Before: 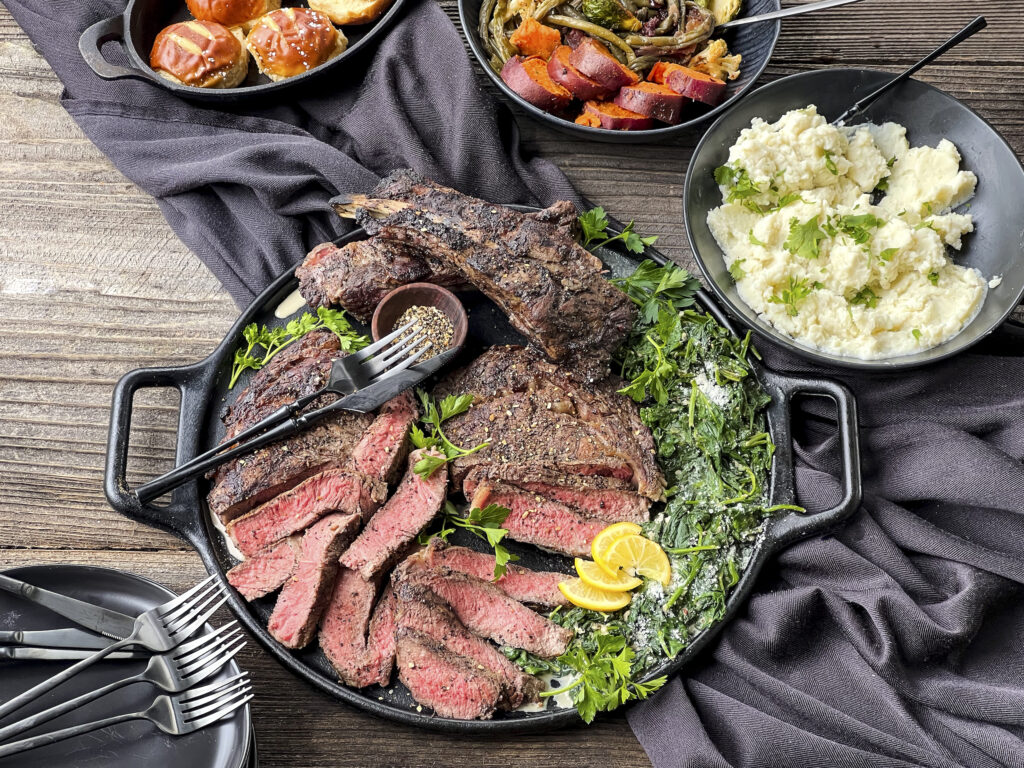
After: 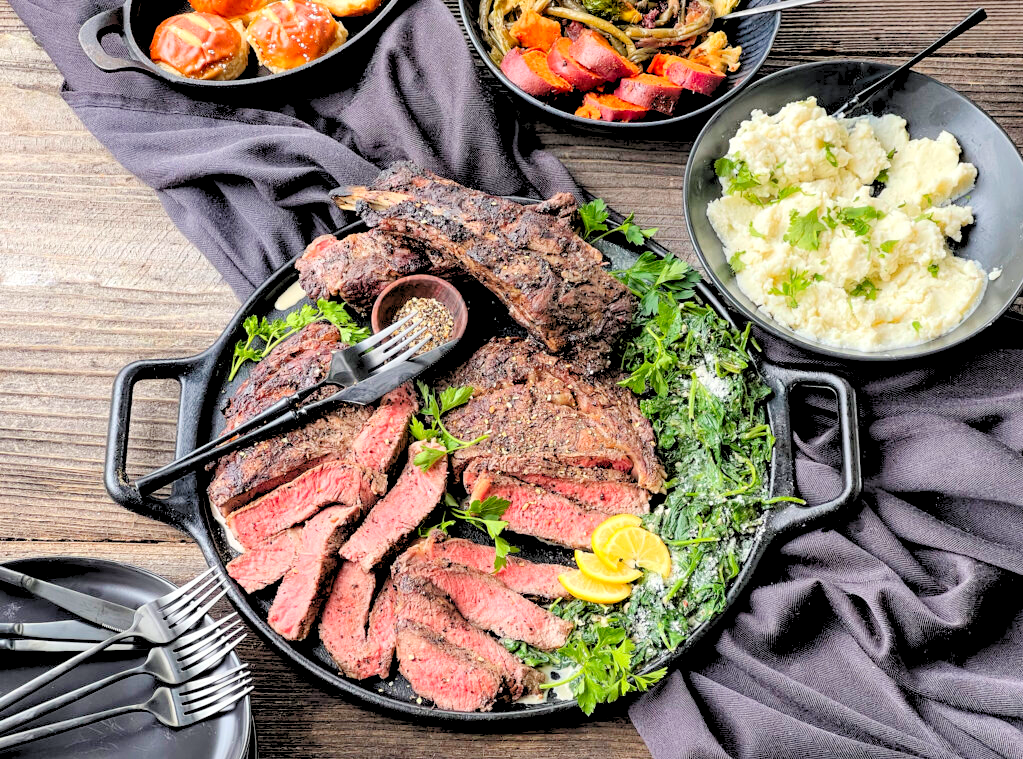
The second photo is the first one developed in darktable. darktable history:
crop: top 1.049%, right 0.001%
levels: levels [0.093, 0.434, 0.988]
